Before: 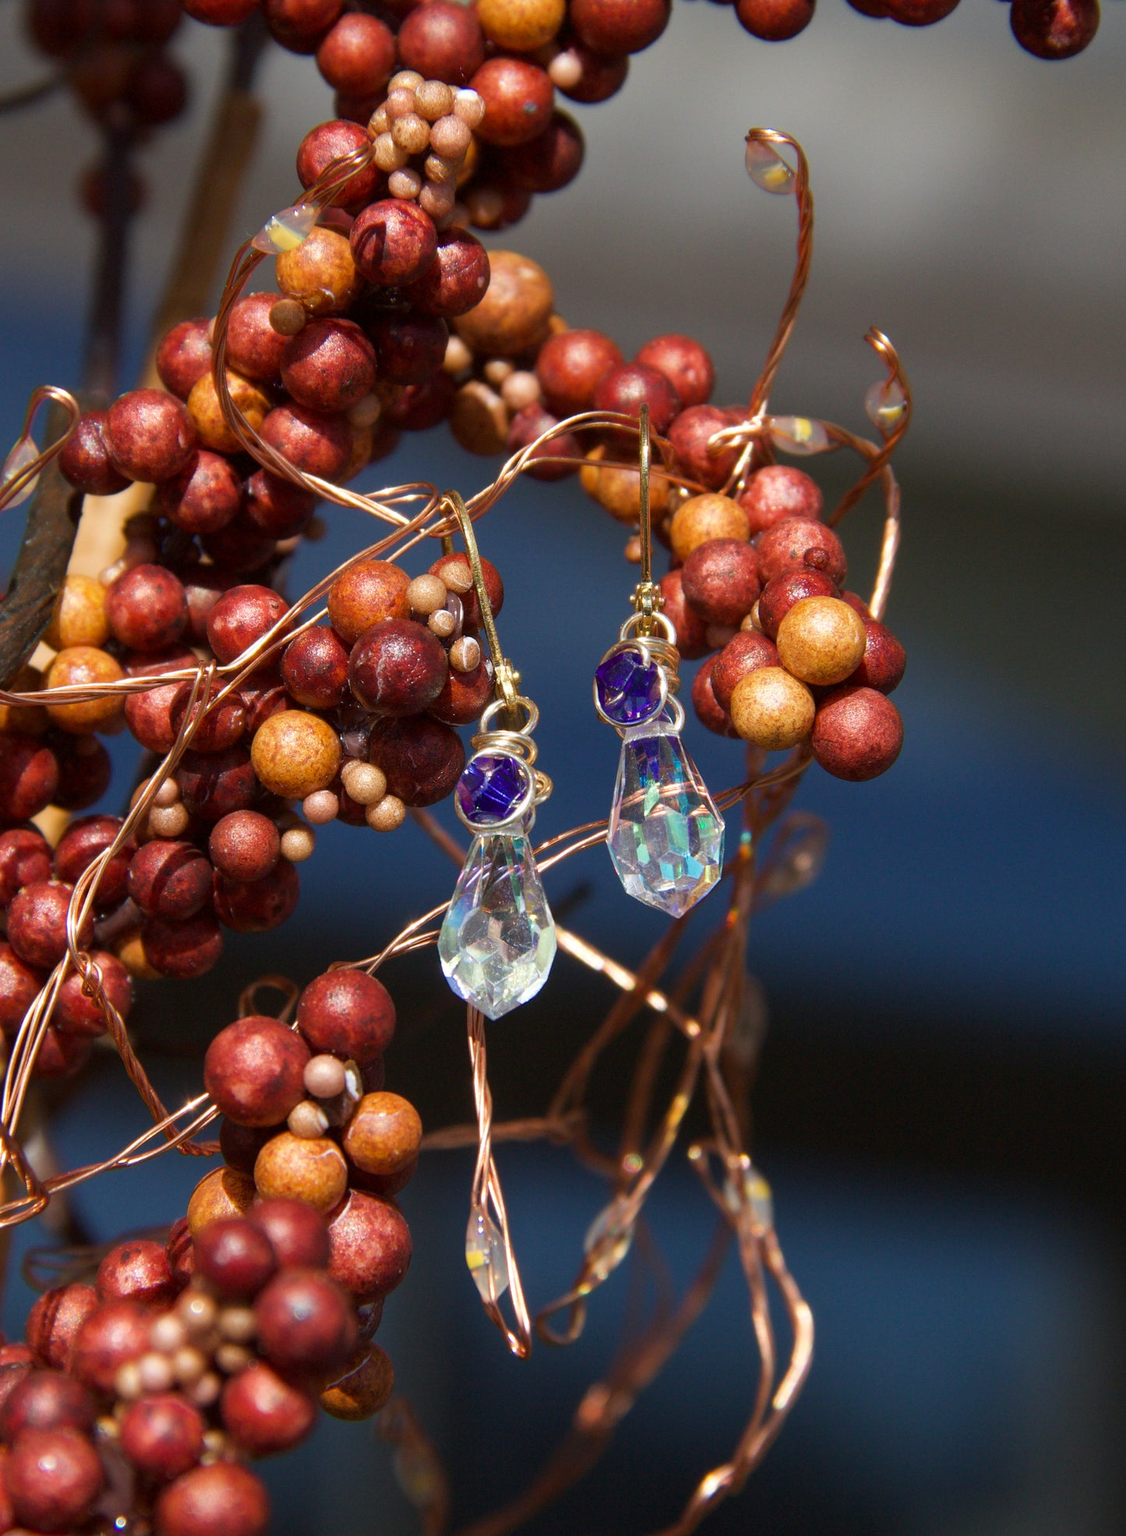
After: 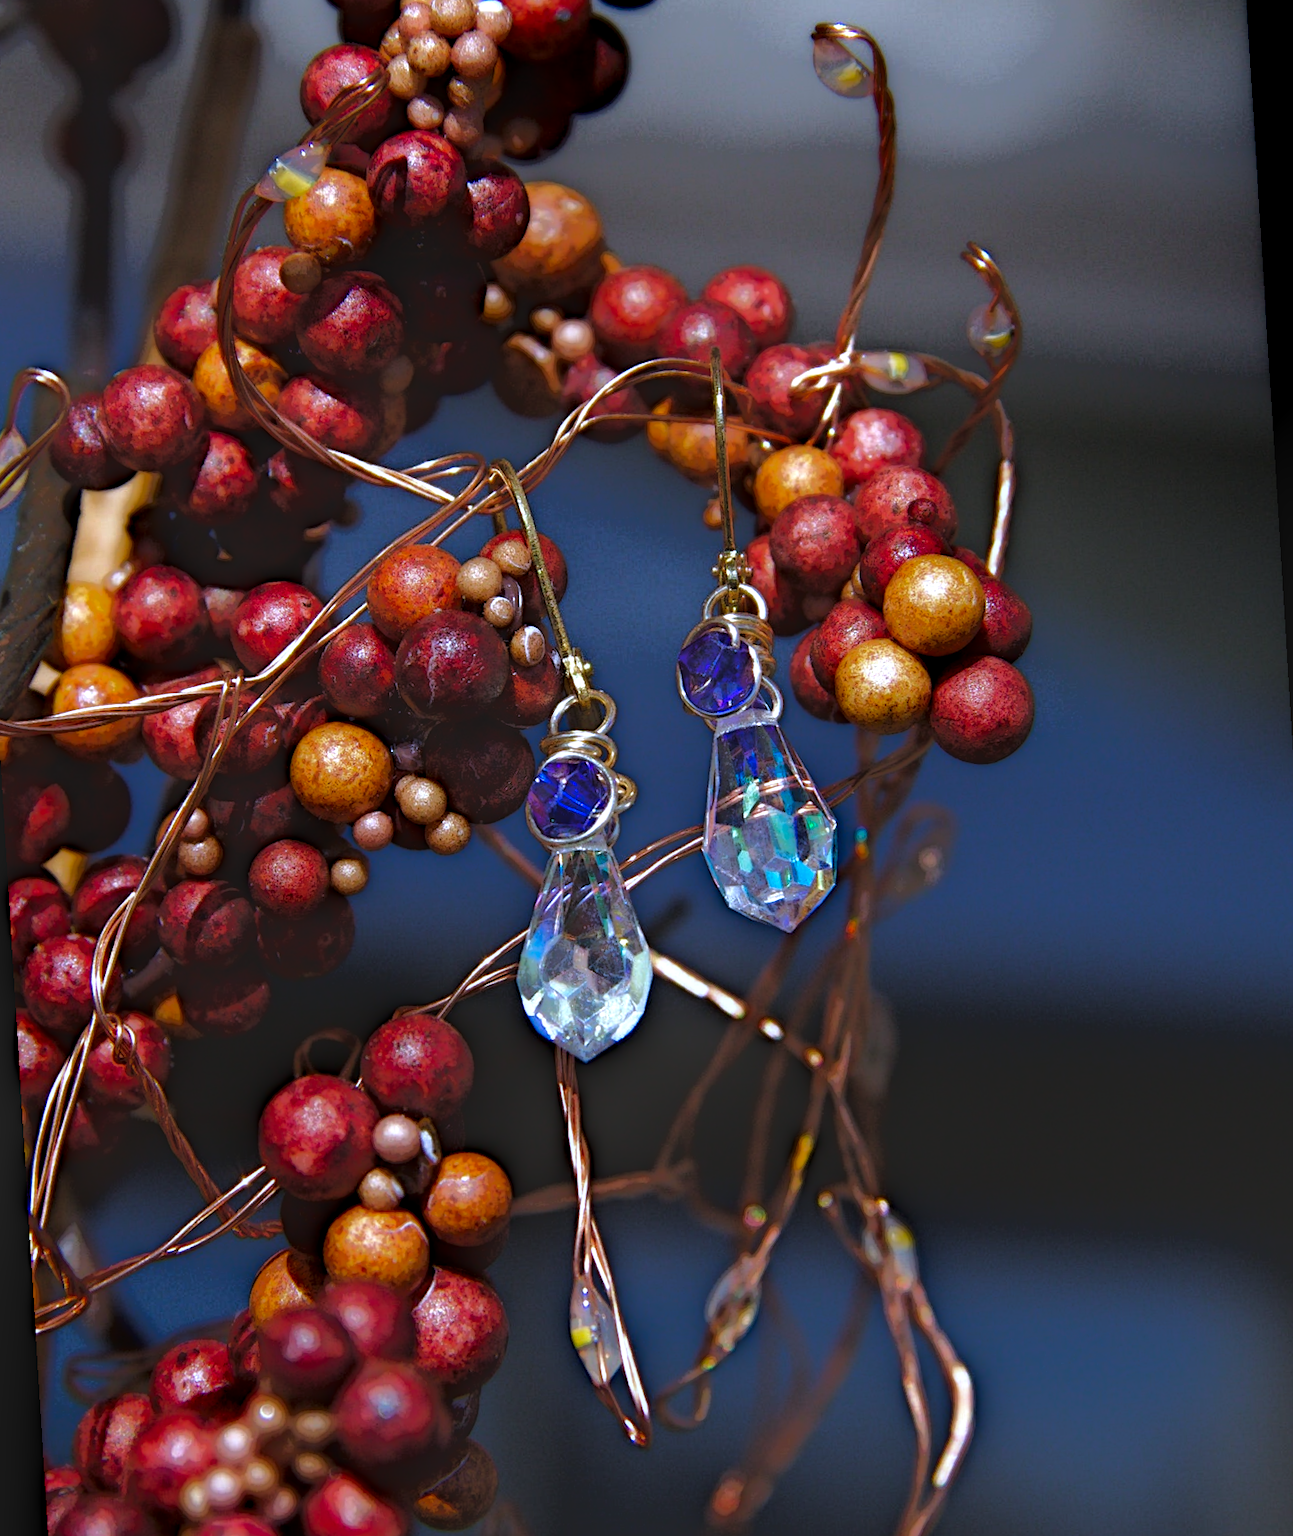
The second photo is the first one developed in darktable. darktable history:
tone equalizer: -8 EV -0.75 EV, -7 EV -0.7 EV, -6 EV -0.6 EV, -5 EV -0.4 EV, -3 EV 0.4 EV, -2 EV 0.6 EV, -1 EV 0.7 EV, +0 EV 0.75 EV, edges refinement/feathering 500, mask exposure compensation -1.57 EV, preserve details no
rotate and perspective: rotation -3.52°, crop left 0.036, crop right 0.964, crop top 0.081, crop bottom 0.919
local contrast: highlights 0%, shadows 198%, detail 164%, midtone range 0.001
contrast brightness saturation: brightness 0.09, saturation 0.19
bloom: size 16%, threshold 98%, strength 20%
exposure: black level correction -0.03, compensate highlight preservation false
white balance: red 0.948, green 1.02, blue 1.176
